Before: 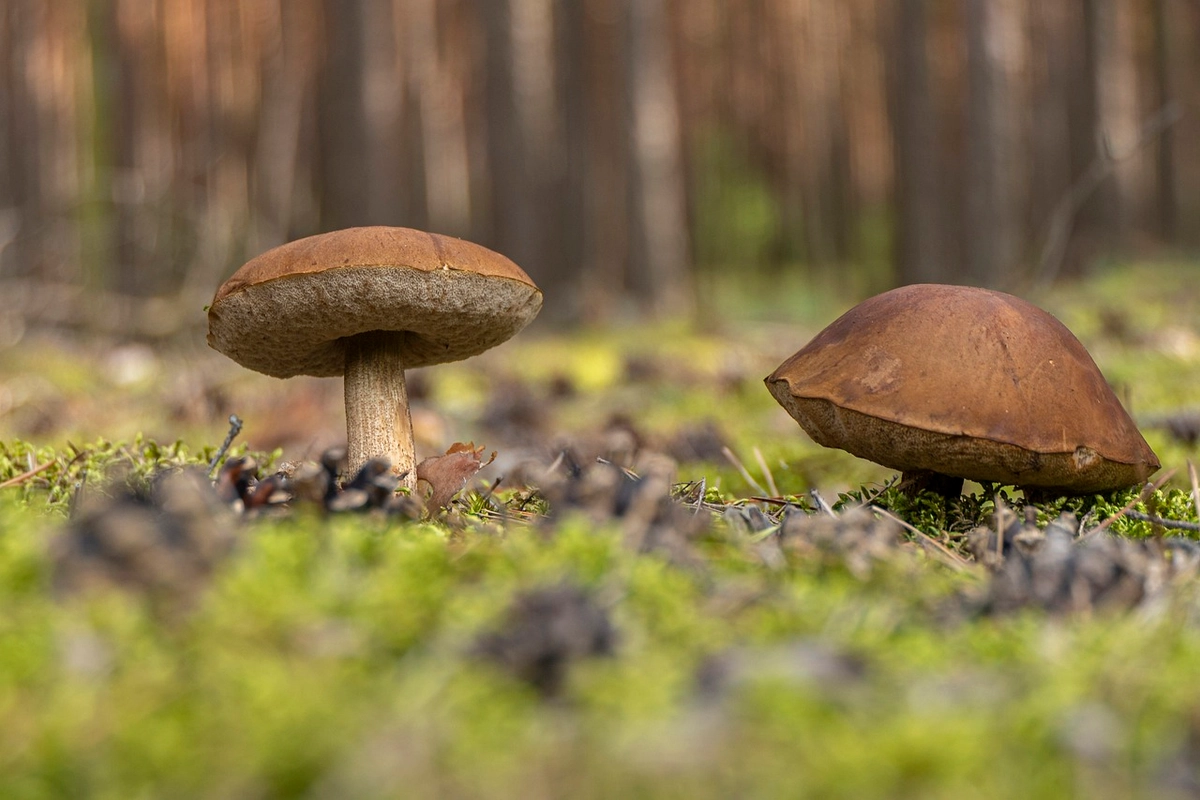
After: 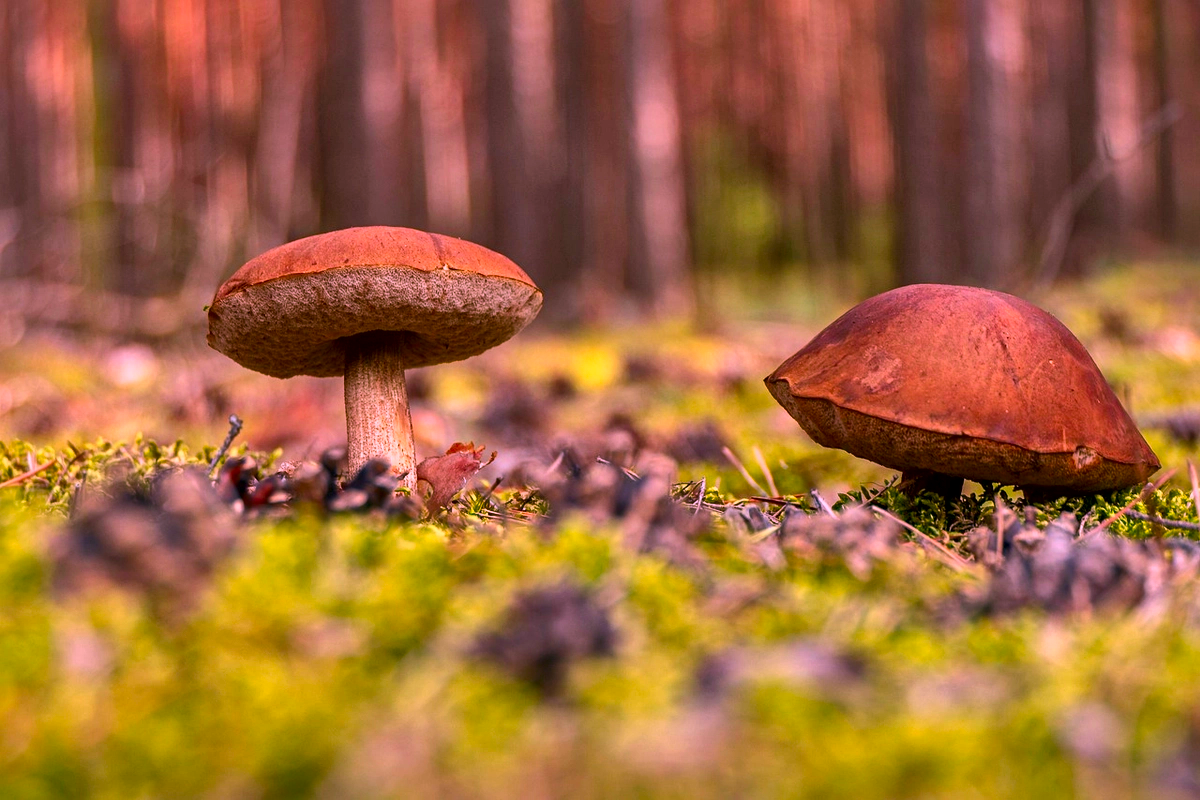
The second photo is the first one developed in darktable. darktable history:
color correction: highlights a* 19.5, highlights b* -11.53, saturation 1.69
local contrast: mode bilateral grid, contrast 20, coarseness 50, detail 161%, midtone range 0.2
